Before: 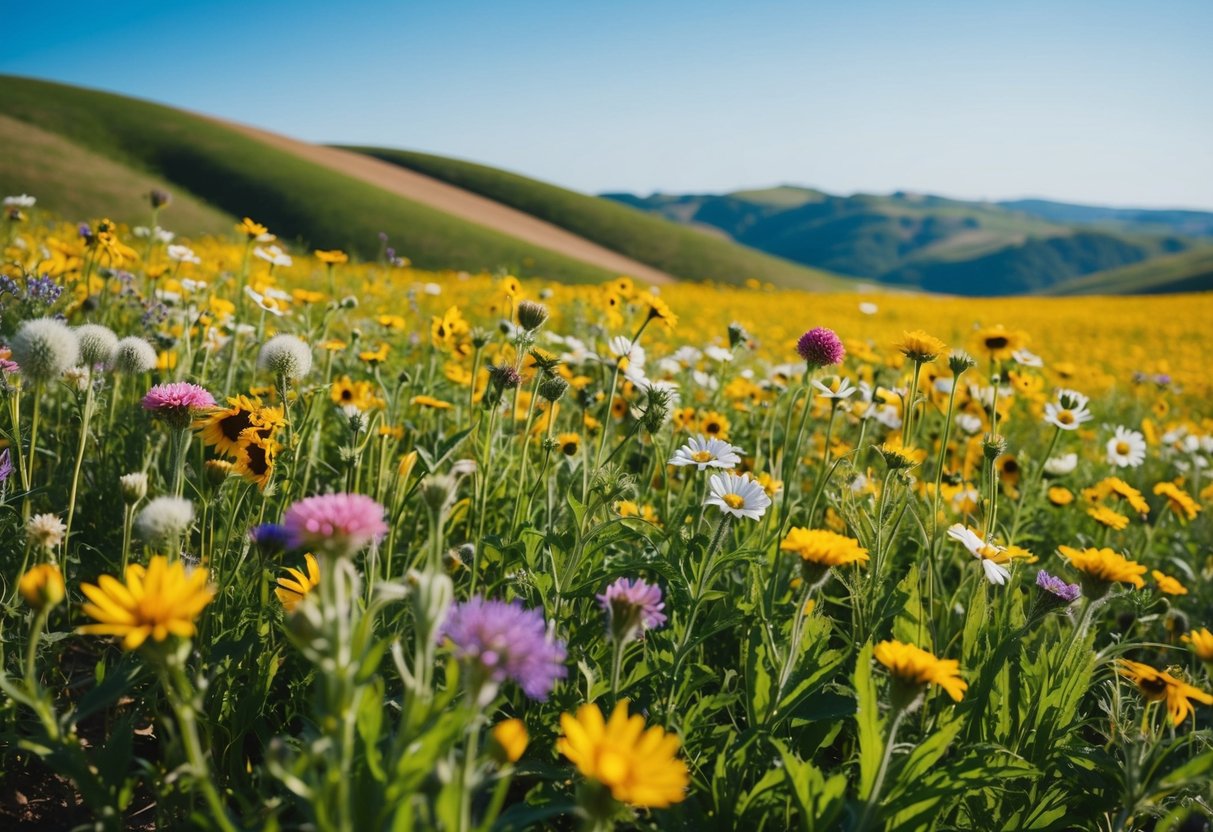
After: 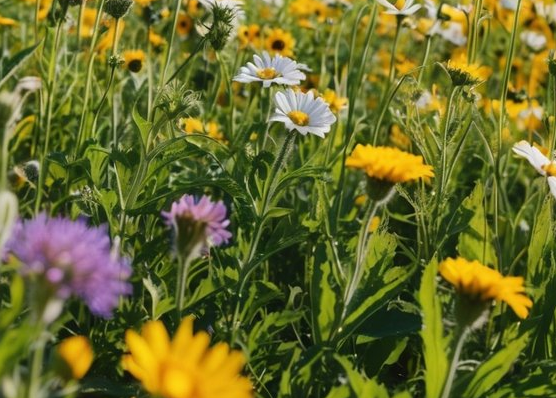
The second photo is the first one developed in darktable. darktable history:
crop: left 35.916%, top 46.142%, right 18.207%, bottom 5.947%
